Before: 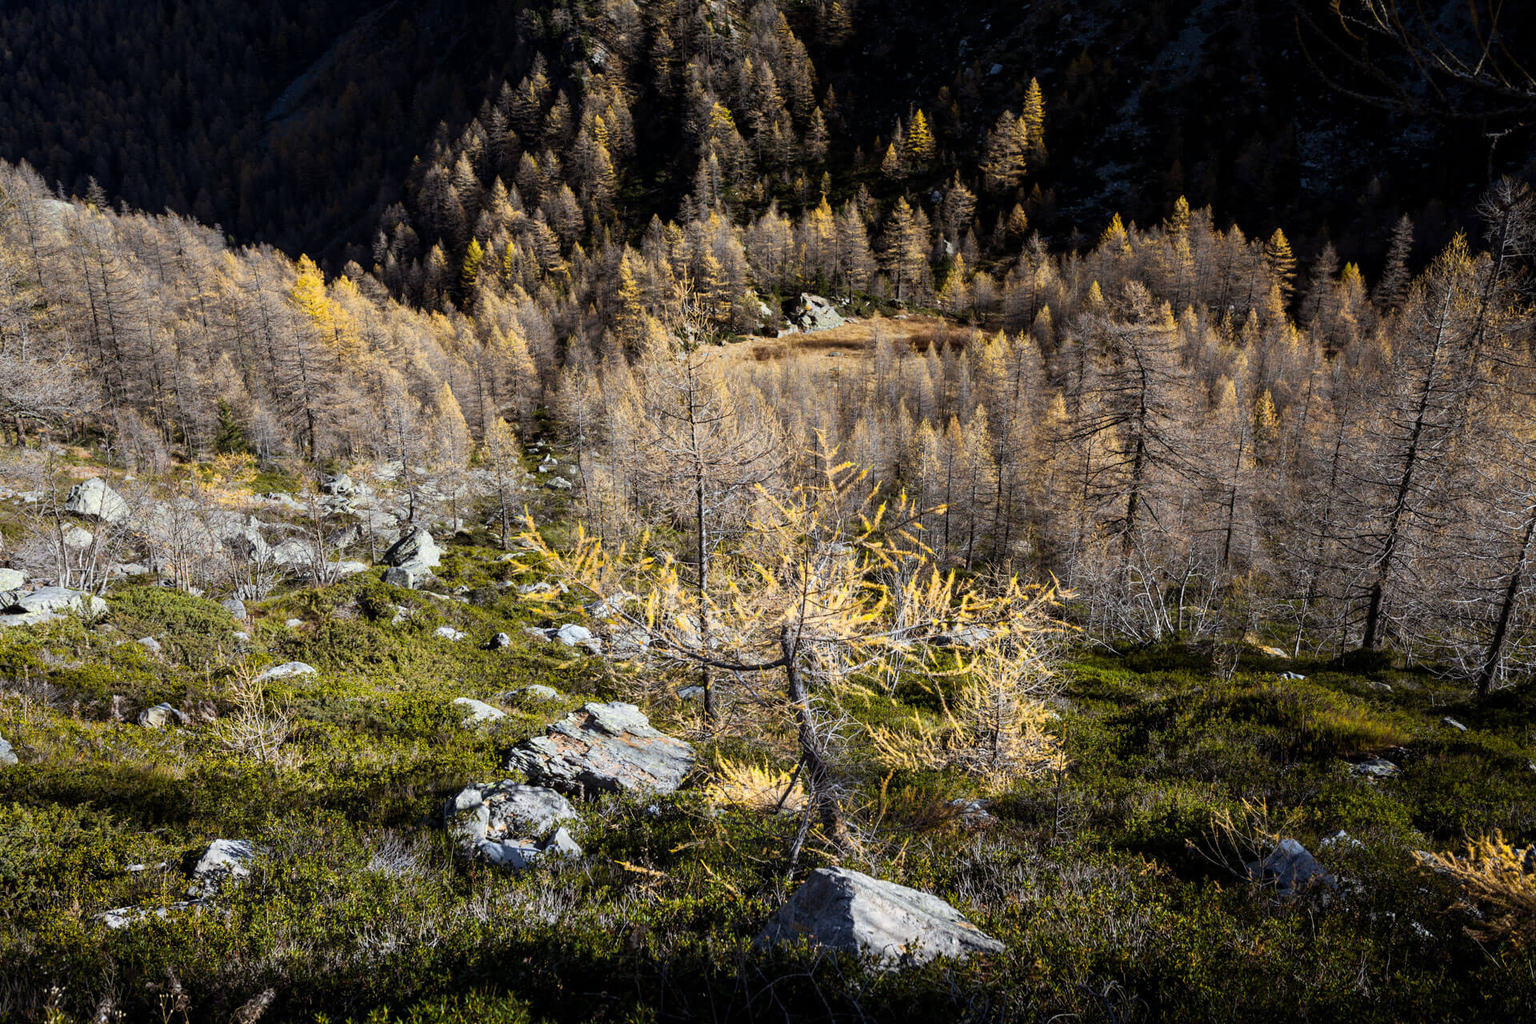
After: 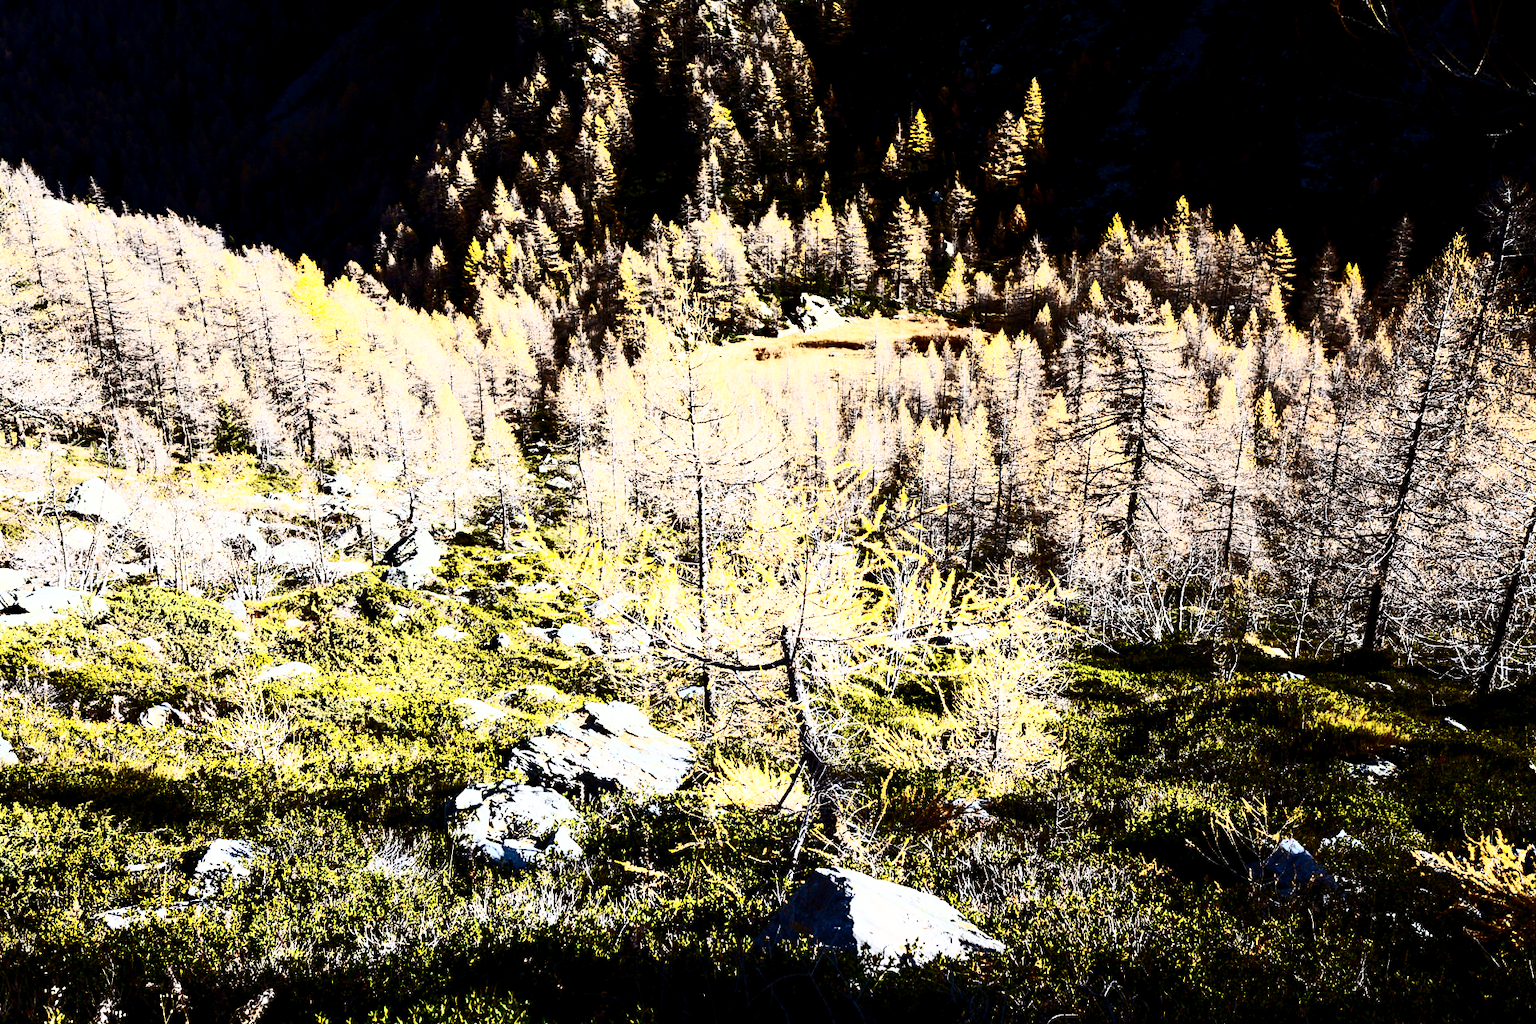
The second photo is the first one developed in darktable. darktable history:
exposure: black level correction 0.004, exposure 0.014 EV, compensate highlight preservation false
base curve: curves: ch0 [(0, 0) (0.028, 0.03) (0.121, 0.232) (0.46, 0.748) (0.859, 0.968) (1, 1)], preserve colors none
contrast brightness saturation: contrast 0.93, brightness 0.2
